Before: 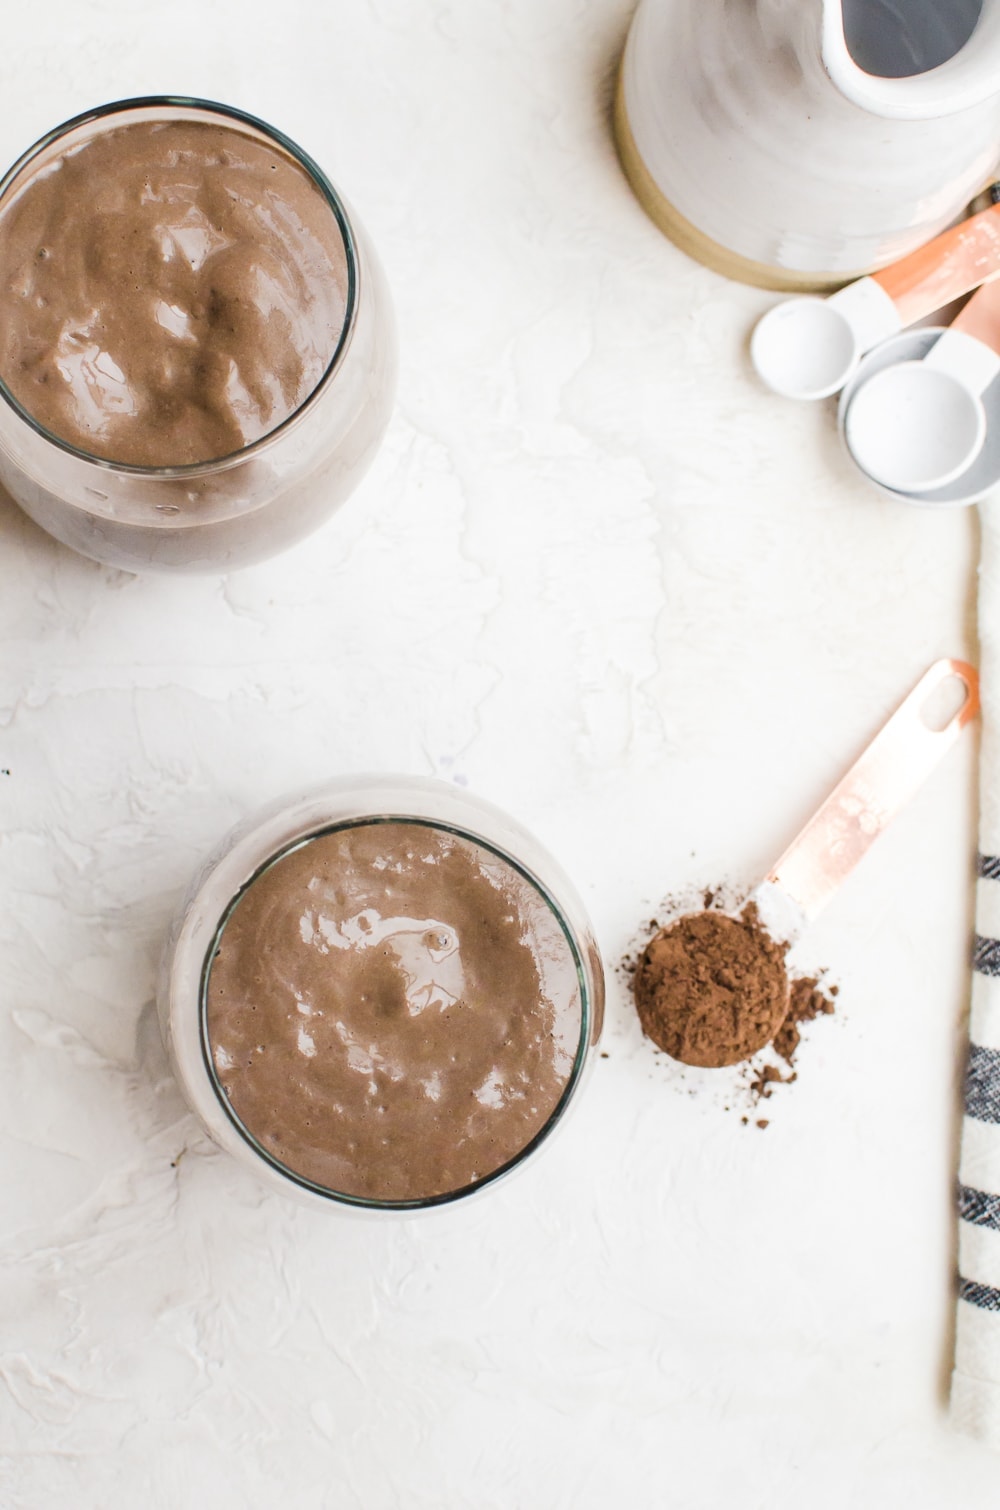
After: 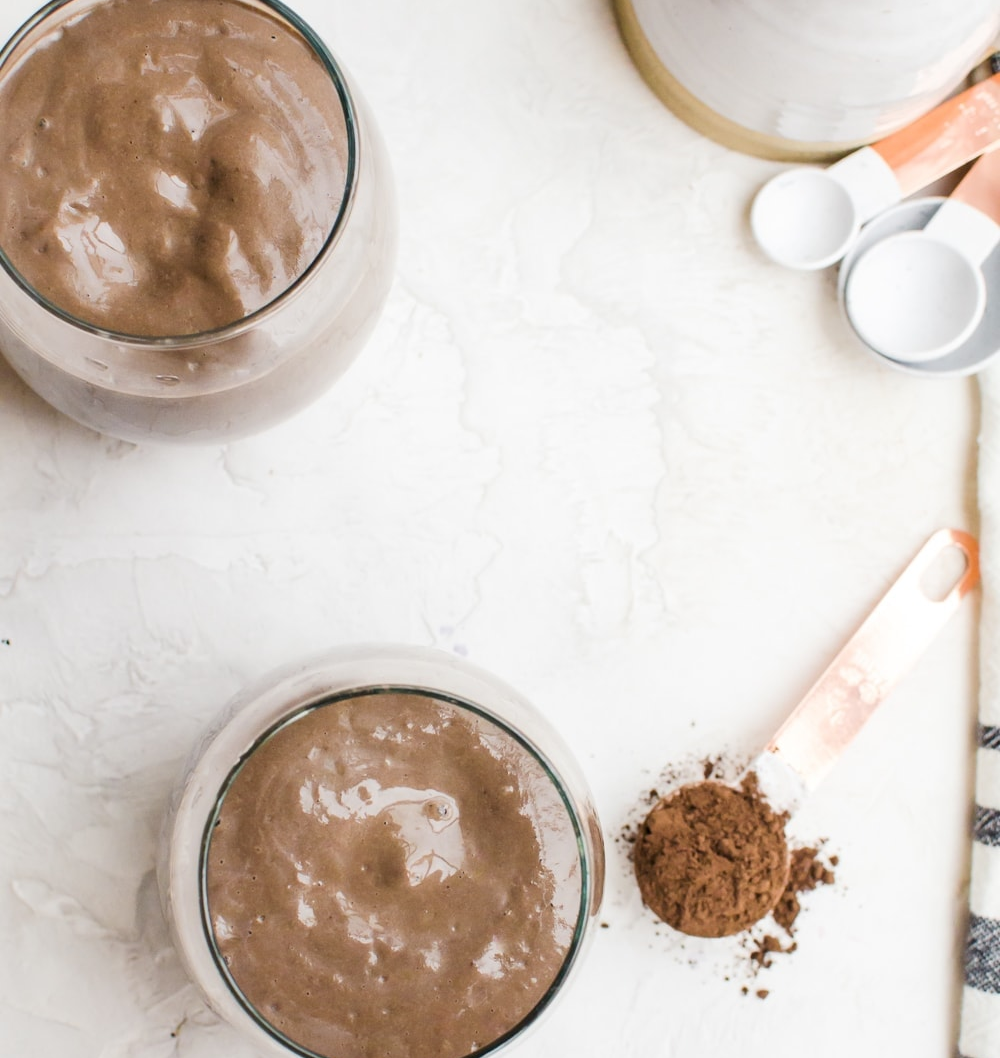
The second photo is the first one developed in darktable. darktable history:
crop and rotate: top 8.662%, bottom 21.245%
exposure: black level correction 0.001, compensate highlight preservation false
